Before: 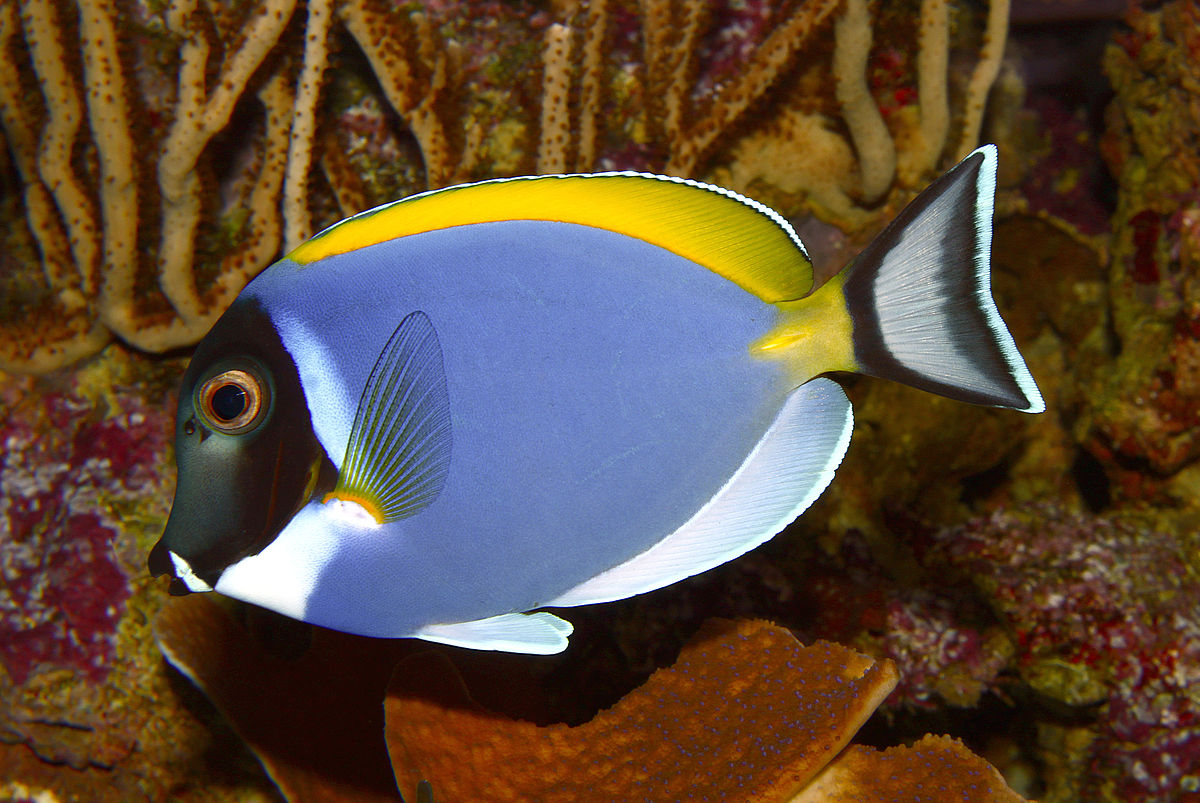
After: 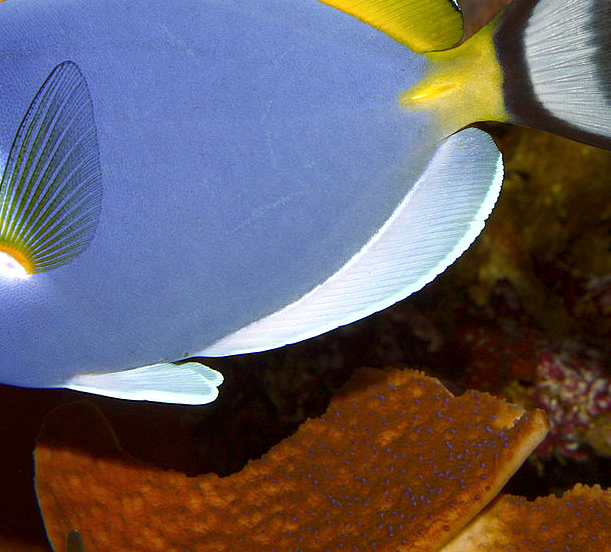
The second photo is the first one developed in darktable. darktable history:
local contrast: highlights 100%, shadows 100%, detail 120%, midtone range 0.2
crop and rotate: left 29.237%, top 31.152%, right 19.807%
